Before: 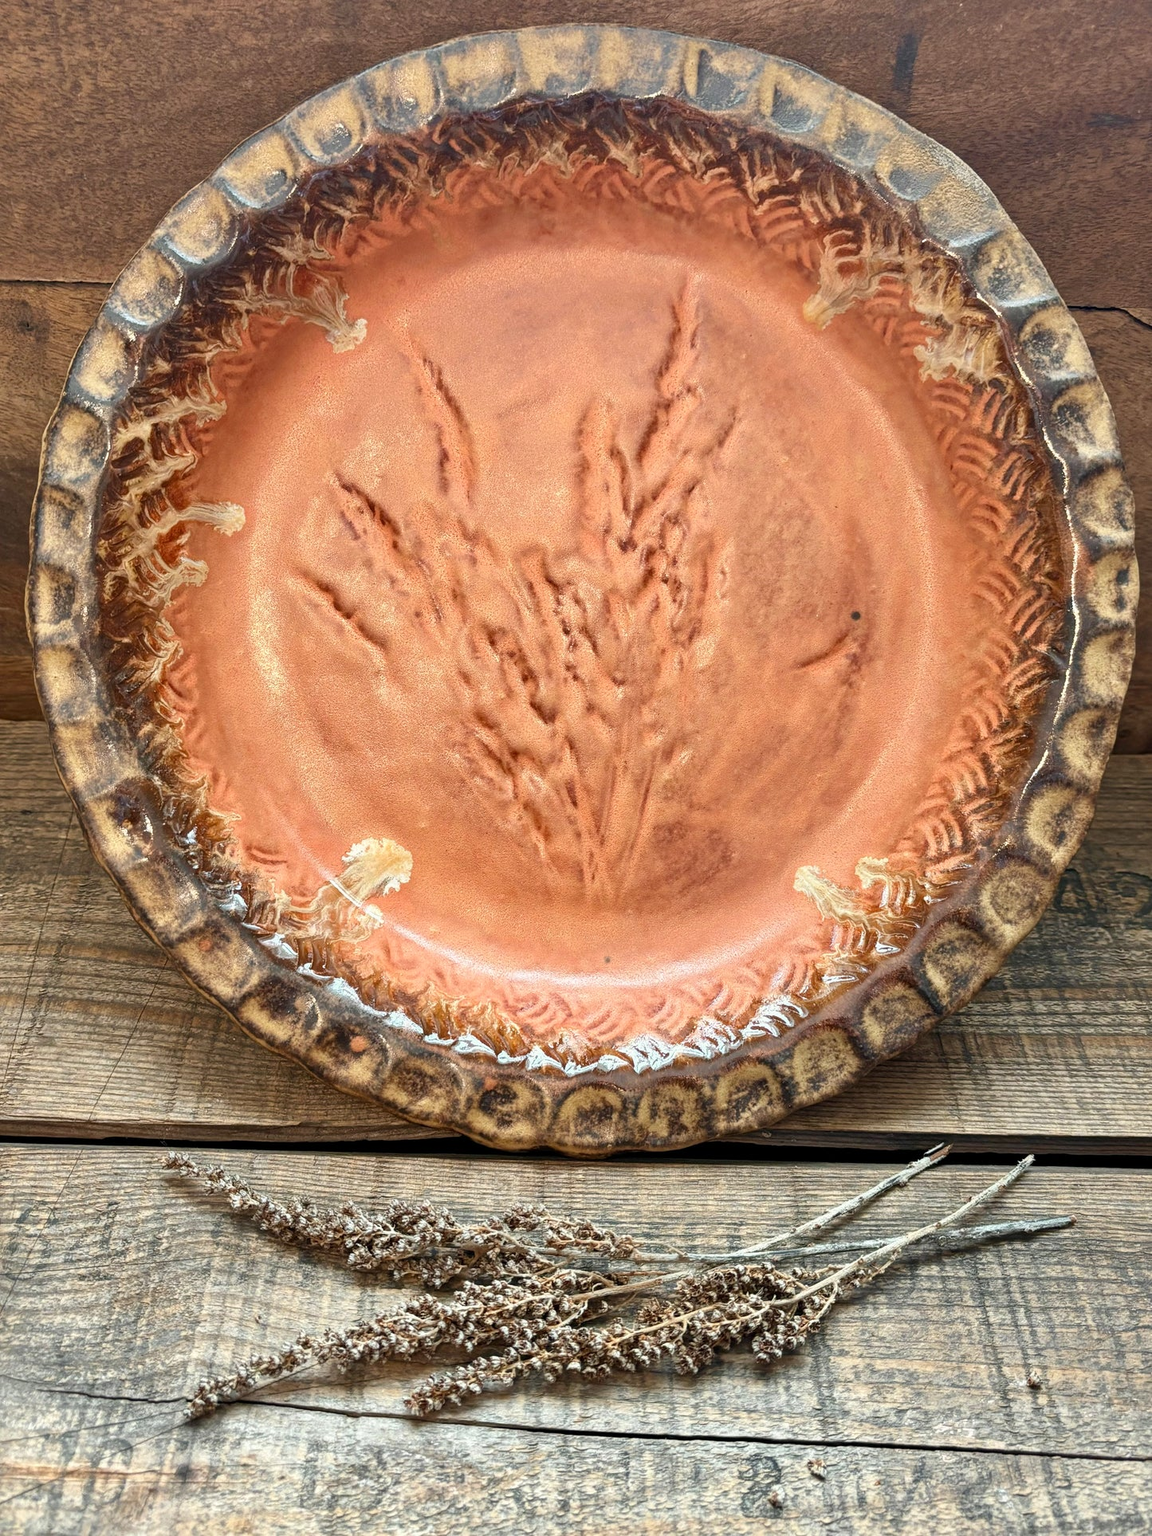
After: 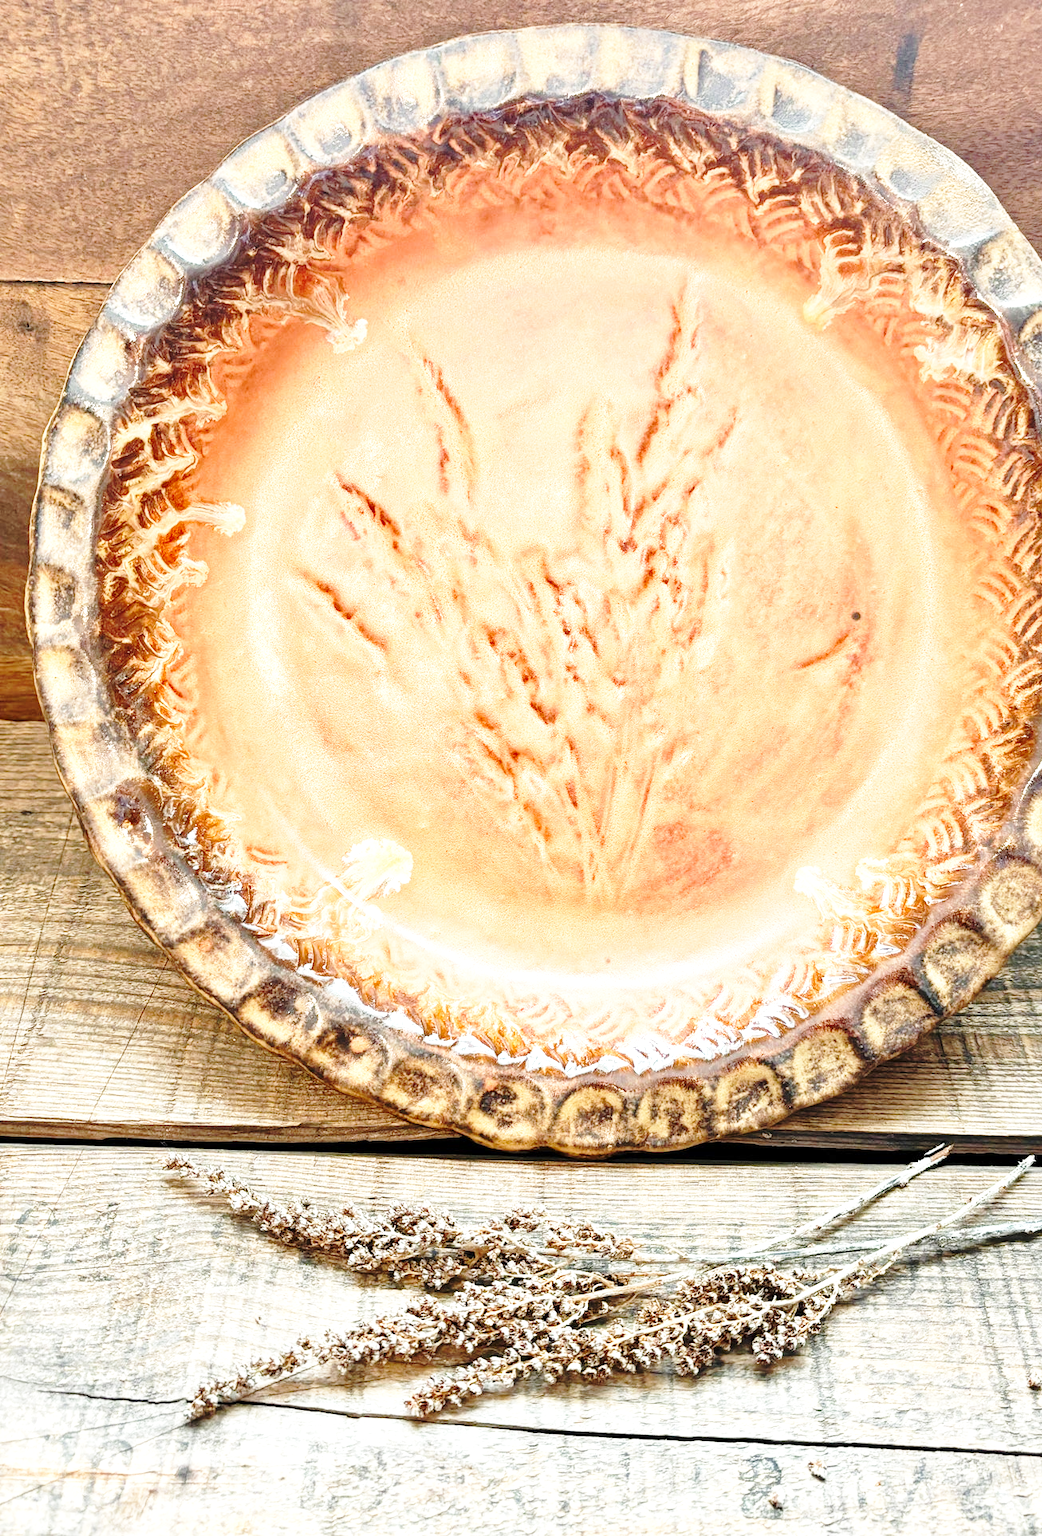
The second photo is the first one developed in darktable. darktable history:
color balance: input saturation 99%
crop: right 9.509%, bottom 0.031%
exposure: exposure 0.669 EV, compensate highlight preservation false
base curve: curves: ch0 [(0, 0) (0.032, 0.037) (0.105, 0.228) (0.435, 0.76) (0.856, 0.983) (1, 1)], preserve colors none
